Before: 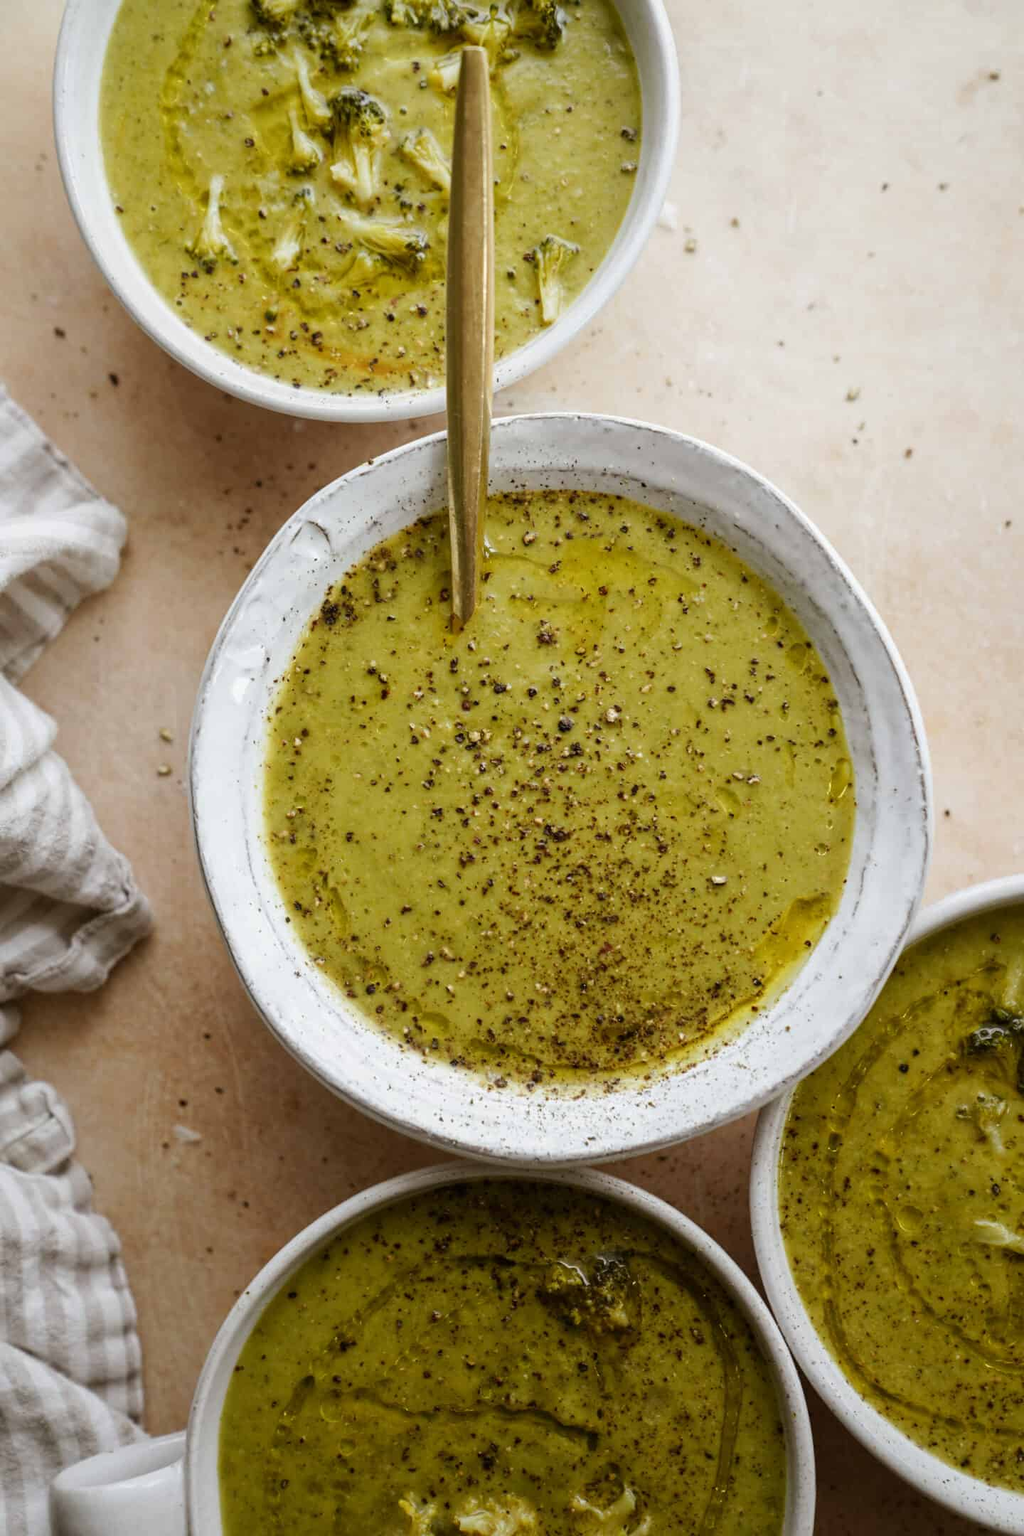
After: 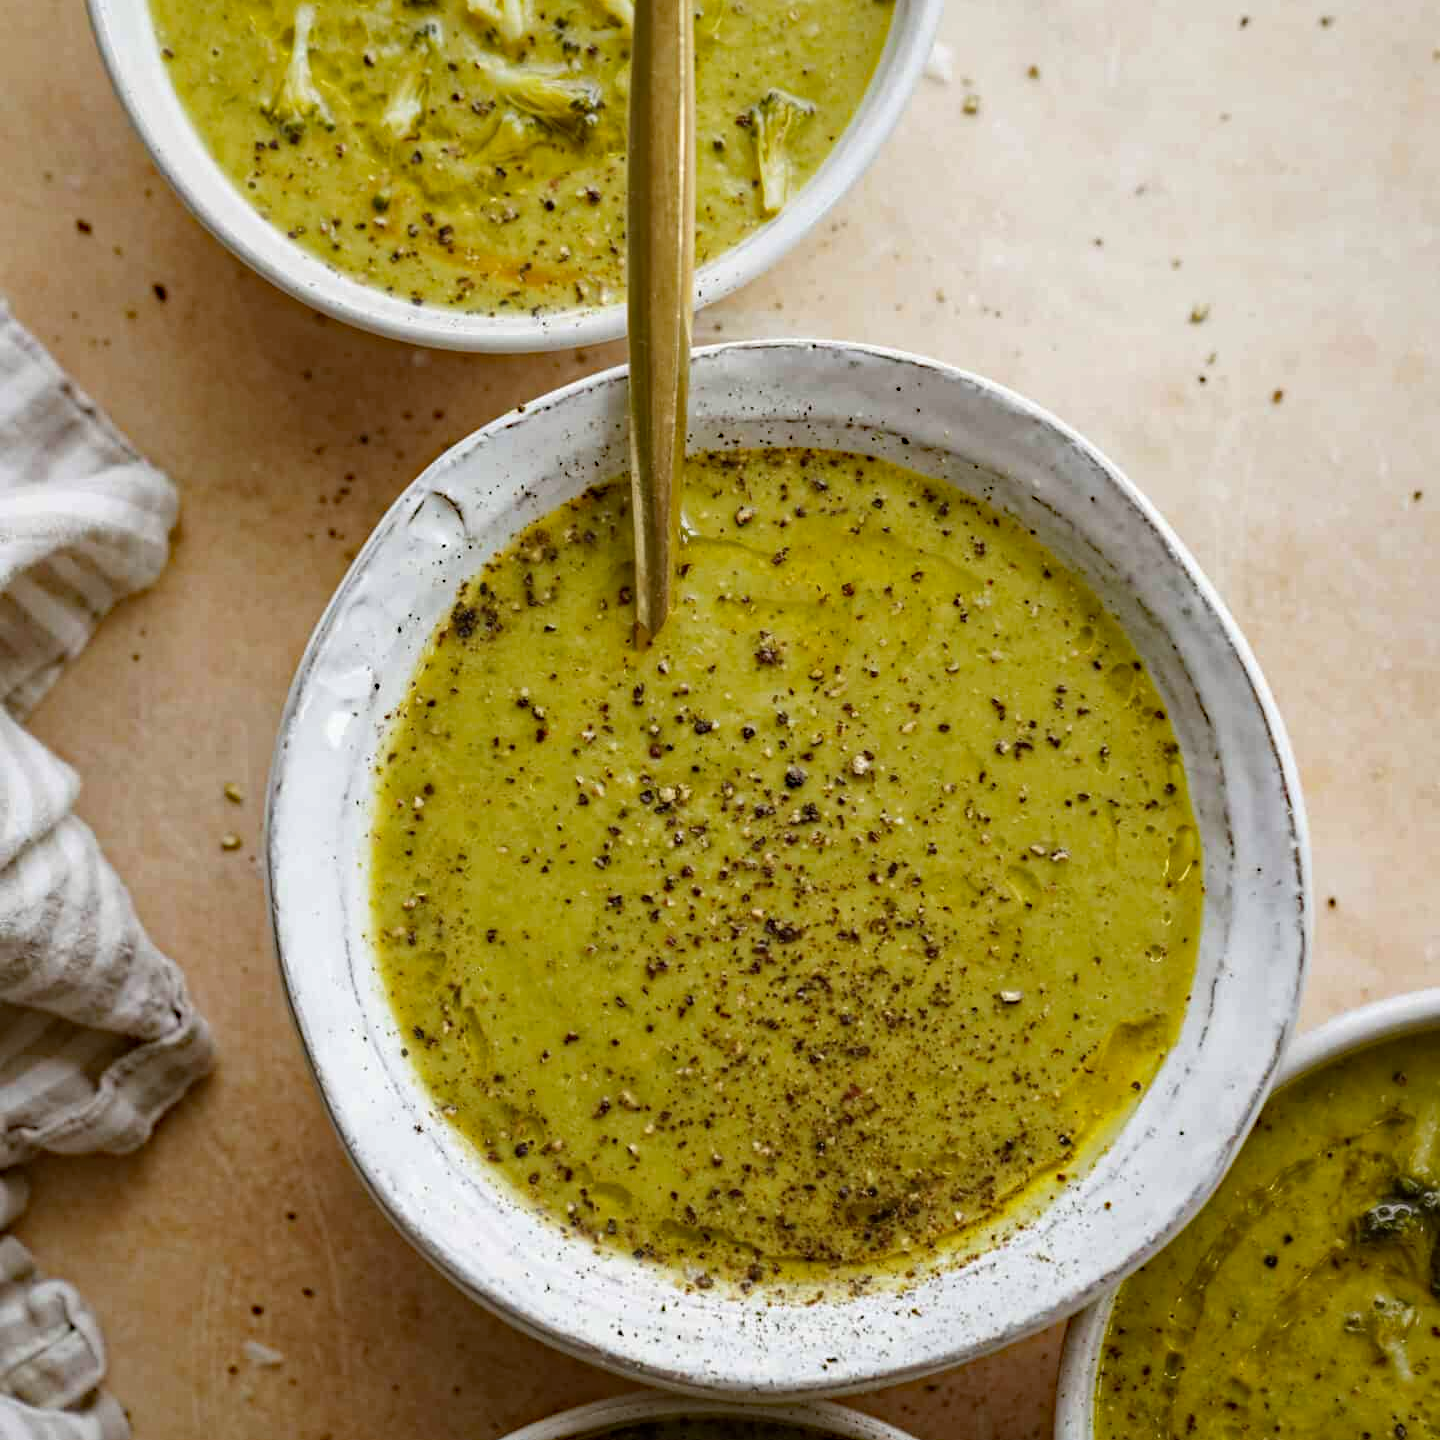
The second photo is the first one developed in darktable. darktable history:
crop: top 11.166%, bottom 22.168%
haze removal: strength 0.5, distance 0.43, compatibility mode true, adaptive false
